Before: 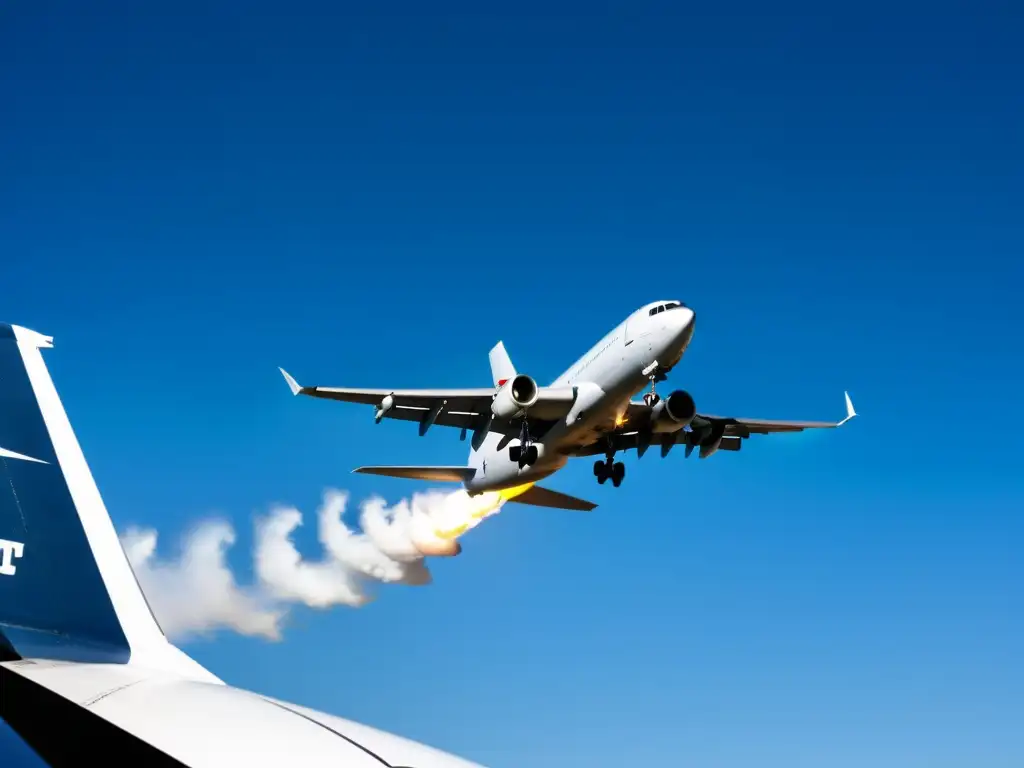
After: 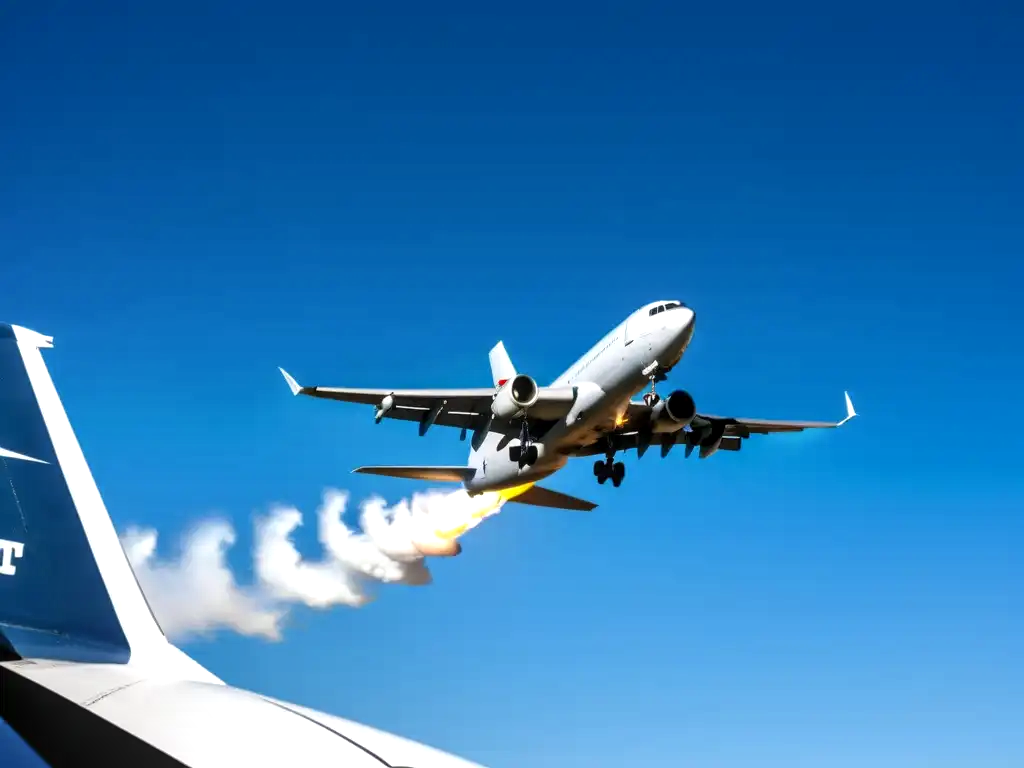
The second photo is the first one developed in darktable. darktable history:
local contrast: on, module defaults
exposure: exposure 0.214 EV, compensate highlight preservation false
